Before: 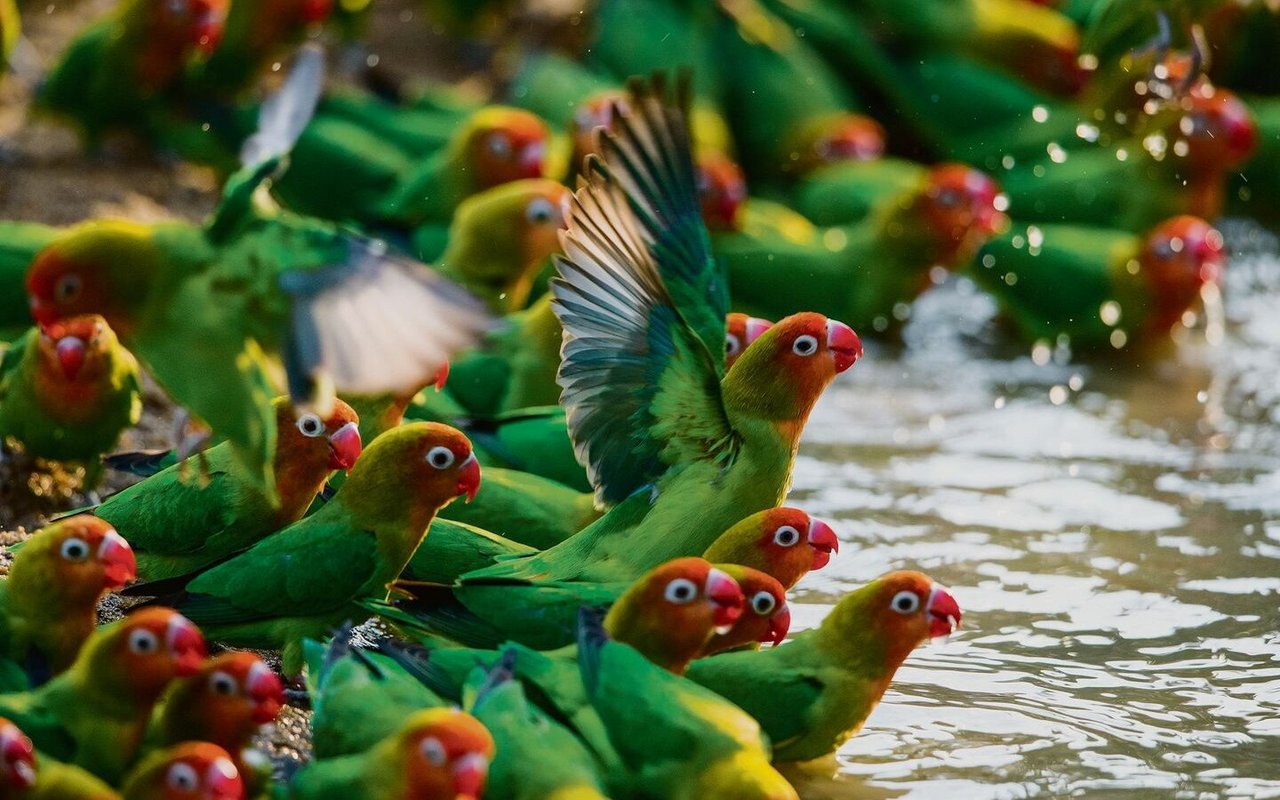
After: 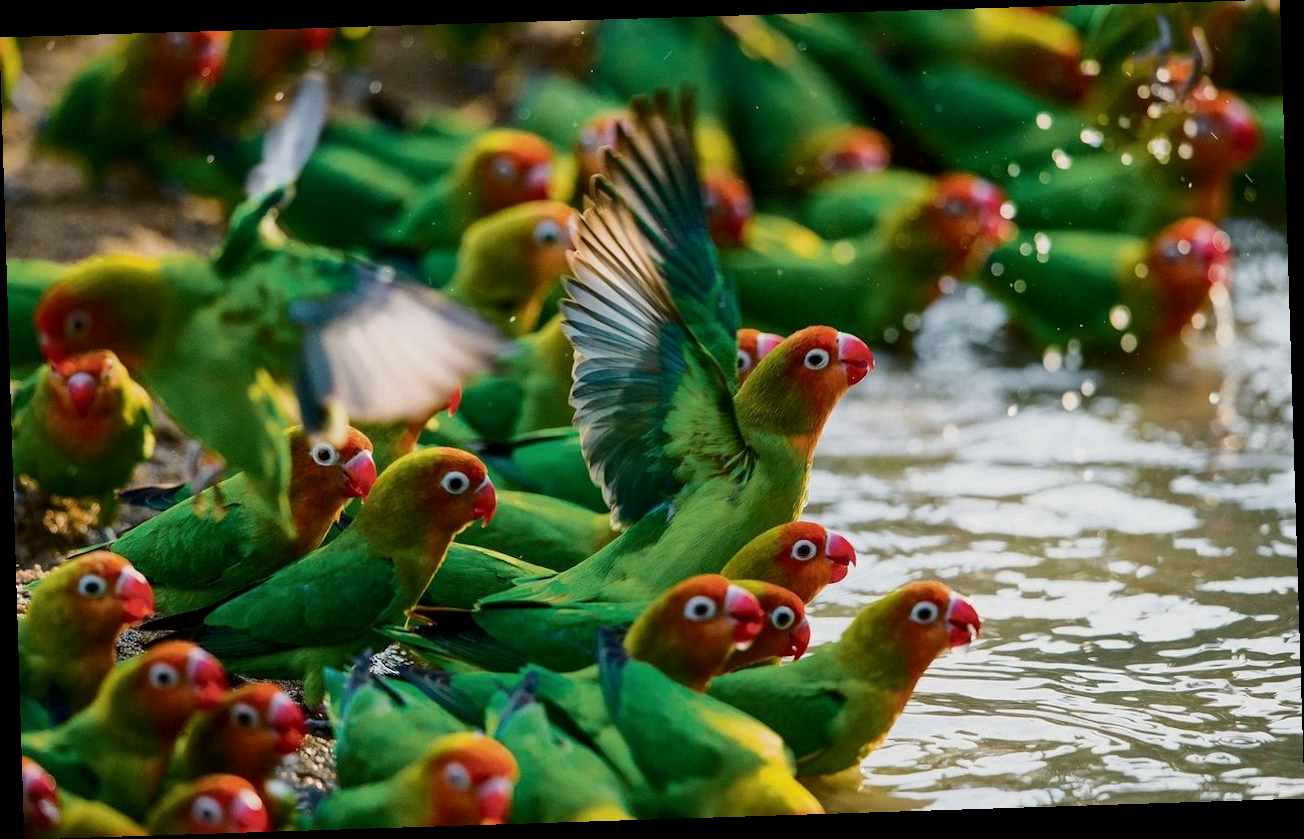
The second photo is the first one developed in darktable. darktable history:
rotate and perspective: rotation -1.77°, lens shift (horizontal) 0.004, automatic cropping off
local contrast: mode bilateral grid, contrast 20, coarseness 50, detail 120%, midtone range 0.2
